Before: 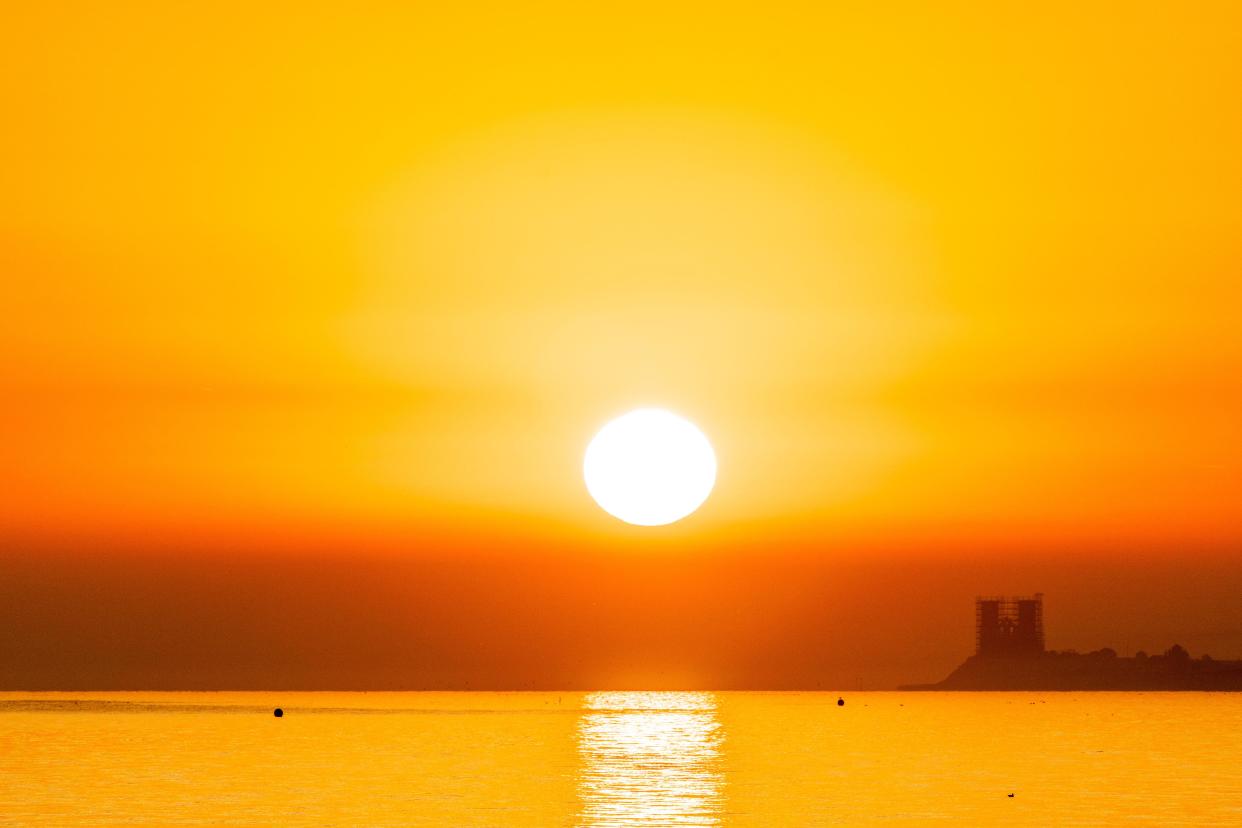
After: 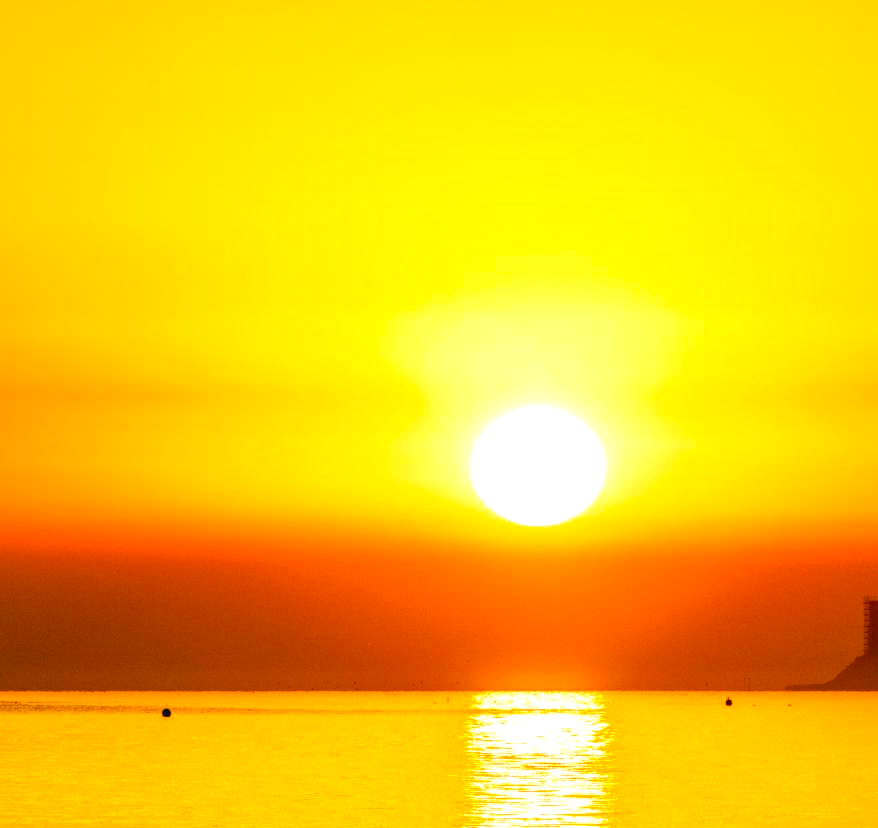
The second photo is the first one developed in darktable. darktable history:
exposure: exposure -0.156 EV, compensate highlight preservation false
color balance rgb: global offset › hue 169.65°, shadows fall-off 100.582%, perceptual saturation grading › global saturation 29.542%, mask middle-gray fulcrum 22.367%
crop and rotate: left 9.047%, right 20.217%
local contrast: on, module defaults
tone equalizer: -8 EV -0.789 EV, -7 EV -0.701 EV, -6 EV -0.633 EV, -5 EV -0.376 EV, -3 EV 0.38 EV, -2 EV 0.6 EV, -1 EV 0.676 EV, +0 EV 0.747 EV
color calibration: illuminant same as pipeline (D50), adaptation XYZ, x 0.347, y 0.357, temperature 5018.33 K, saturation algorithm version 1 (2020)
